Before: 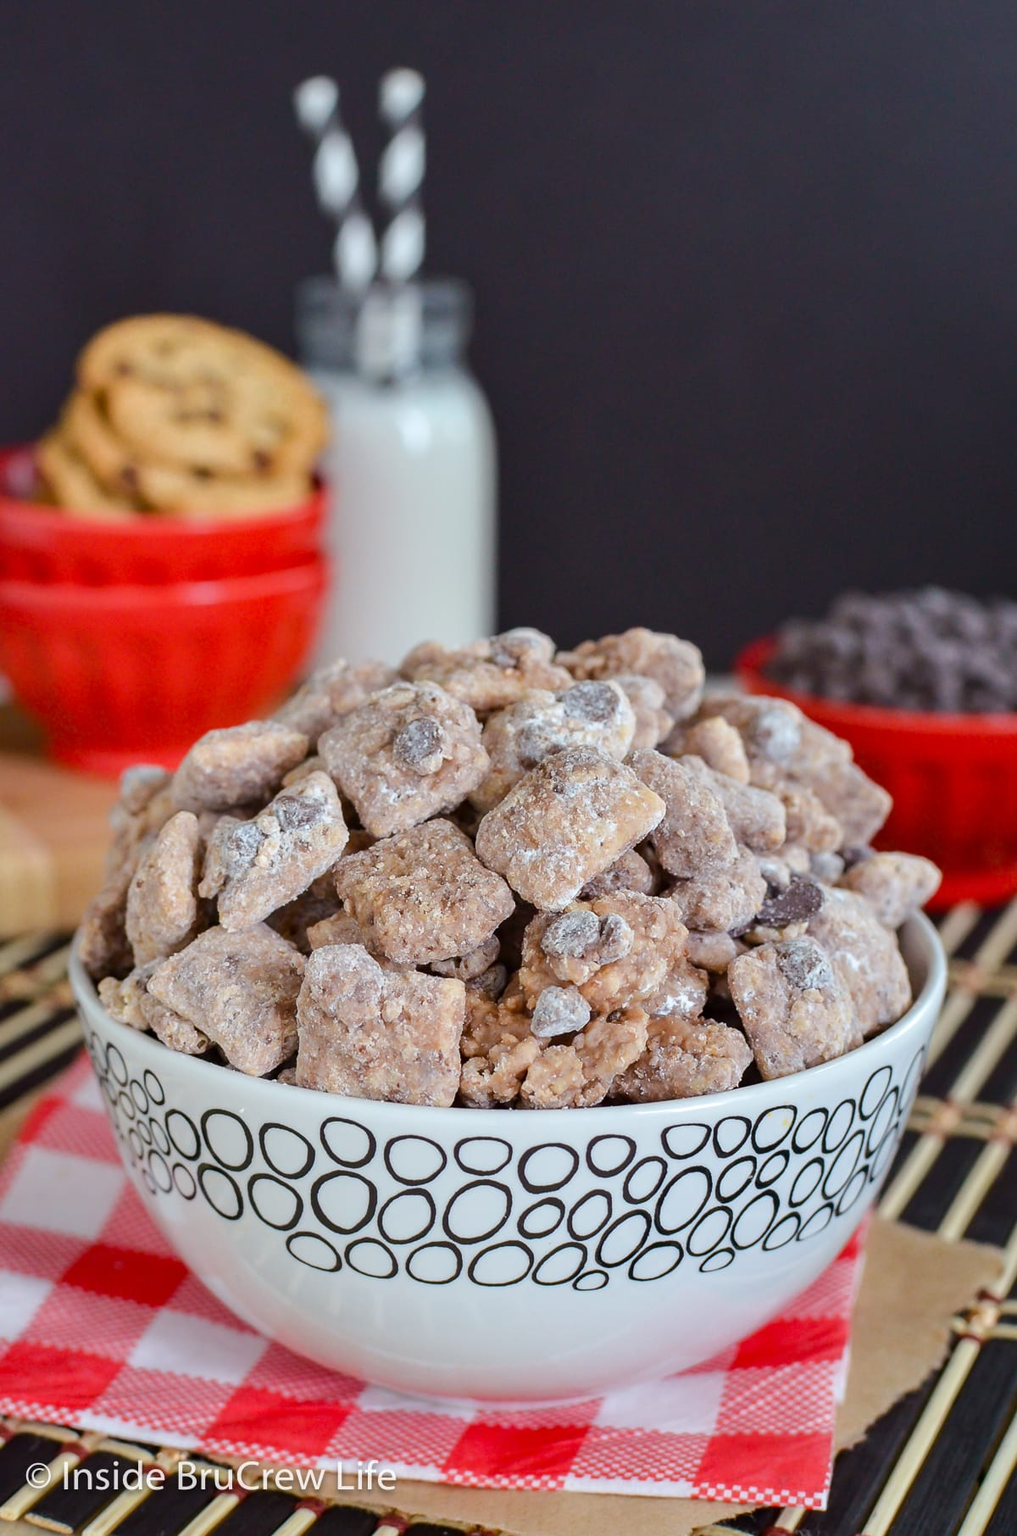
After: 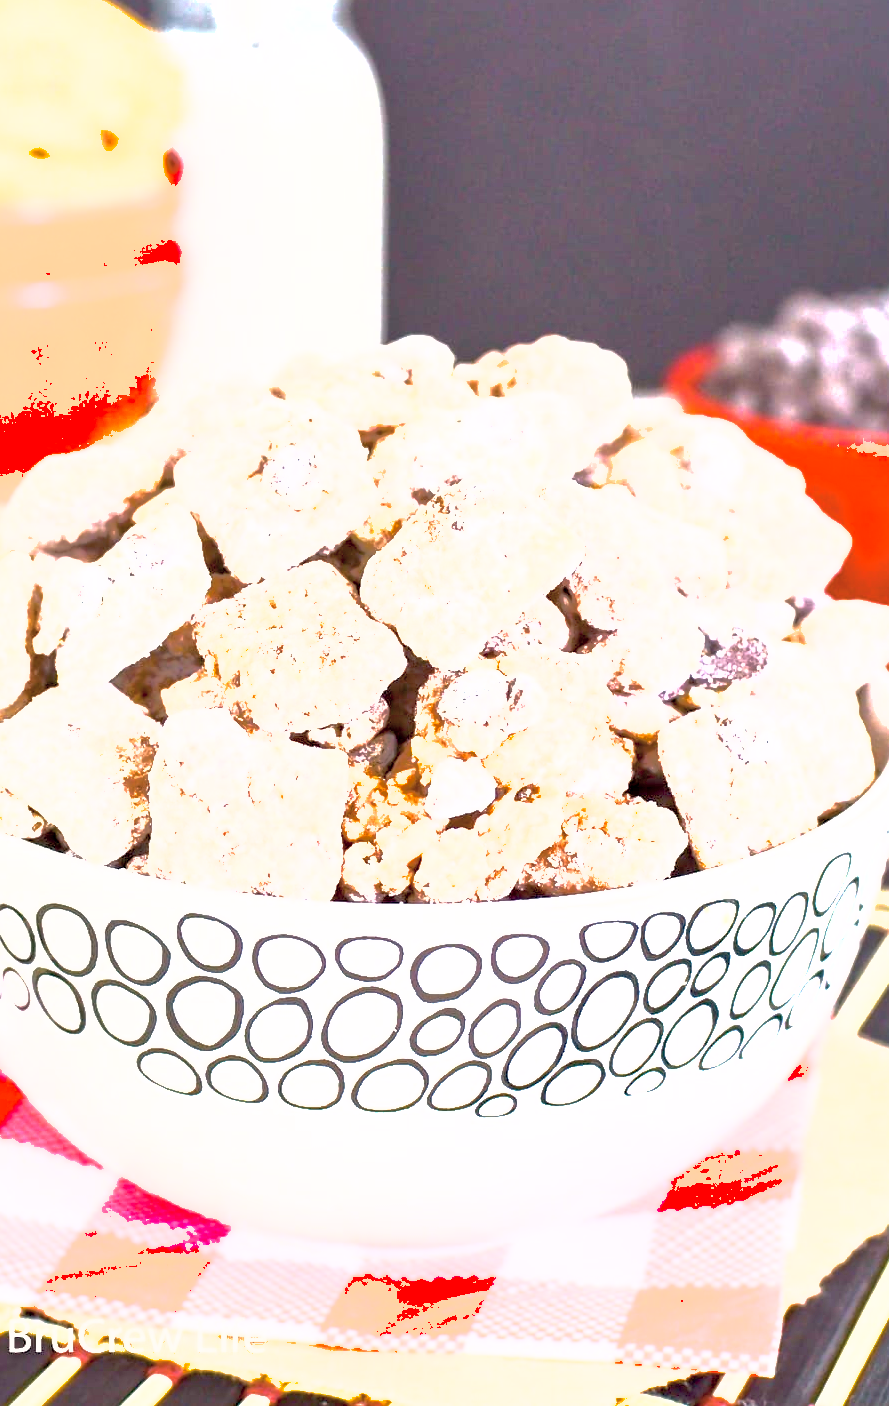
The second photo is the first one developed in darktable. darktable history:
color correction: highlights a* 5.52, highlights b* 5.17, saturation 0.684
crop: left 16.825%, top 22.363%, right 9.069%
shadows and highlights: on, module defaults
color balance rgb: perceptual saturation grading › global saturation 16.708%, perceptual brilliance grading › global brilliance 25.167%, global vibrance 20%
exposure: black level correction 0.002, exposure 2 EV, compensate exposure bias true, compensate highlight preservation false
